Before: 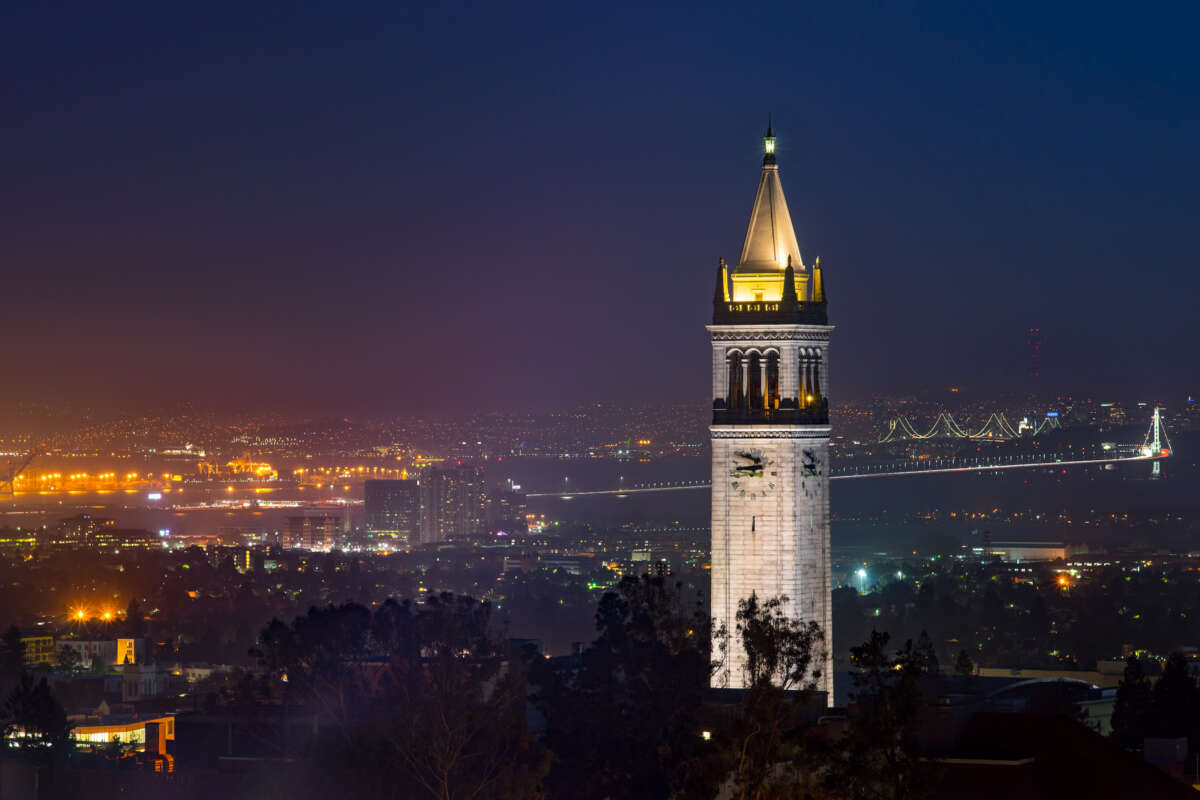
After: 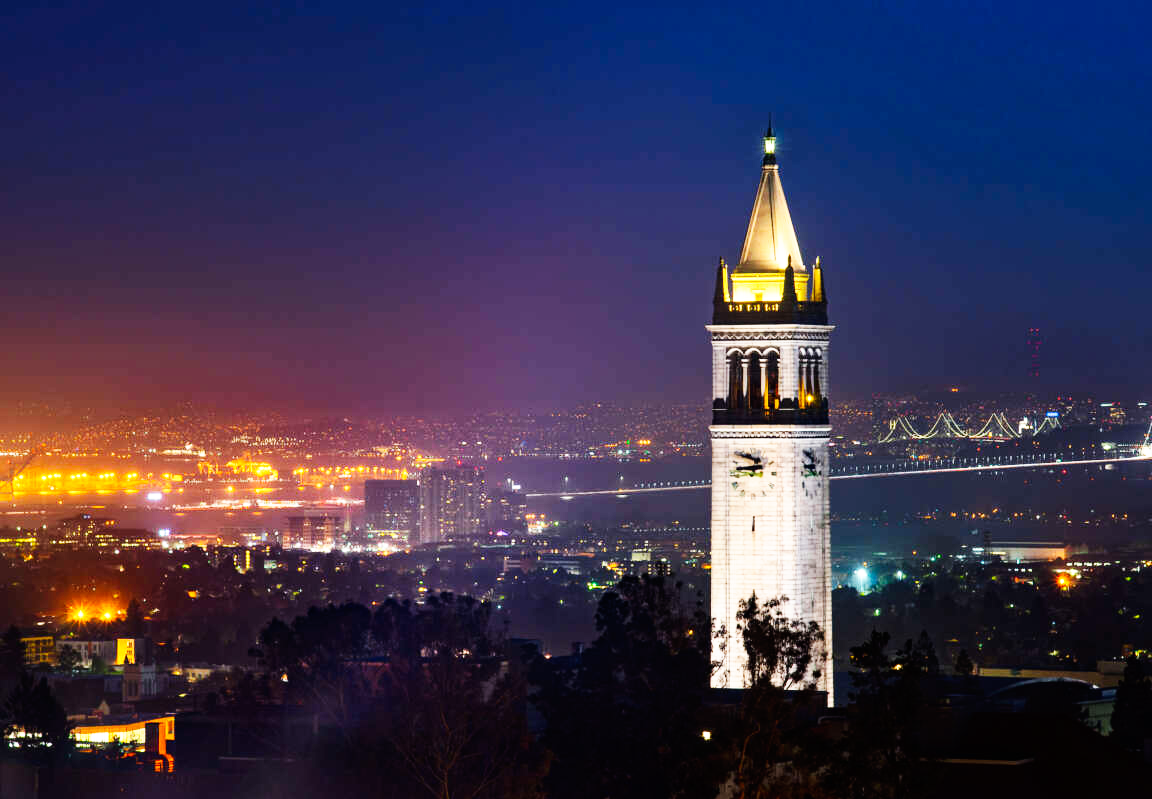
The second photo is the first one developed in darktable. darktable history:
base curve: curves: ch0 [(0, 0) (0.007, 0.004) (0.027, 0.03) (0.046, 0.07) (0.207, 0.54) (0.442, 0.872) (0.673, 0.972) (1, 1)], preserve colors none
crop: right 3.952%, bottom 0.046%
